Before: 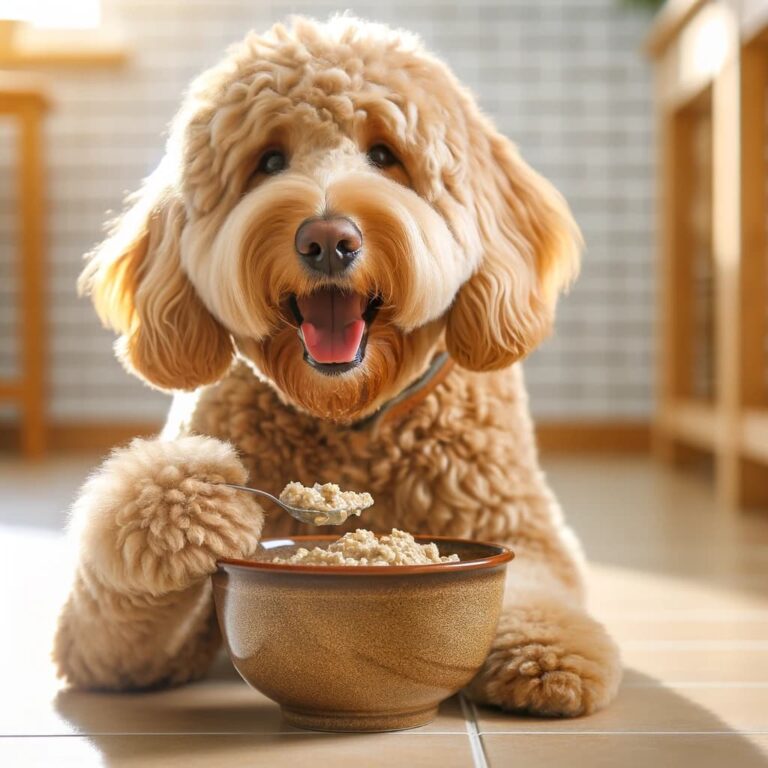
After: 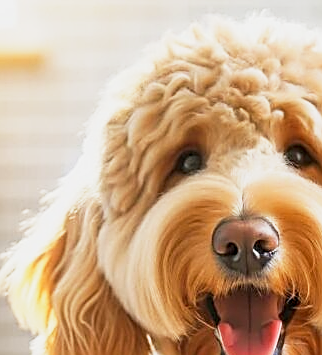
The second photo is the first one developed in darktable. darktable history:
crop and rotate: left 10.817%, top 0.062%, right 47.194%, bottom 53.626%
sharpen: amount 0.901
base curve: curves: ch0 [(0, 0) (0.088, 0.125) (0.176, 0.251) (0.354, 0.501) (0.613, 0.749) (1, 0.877)], preserve colors none
